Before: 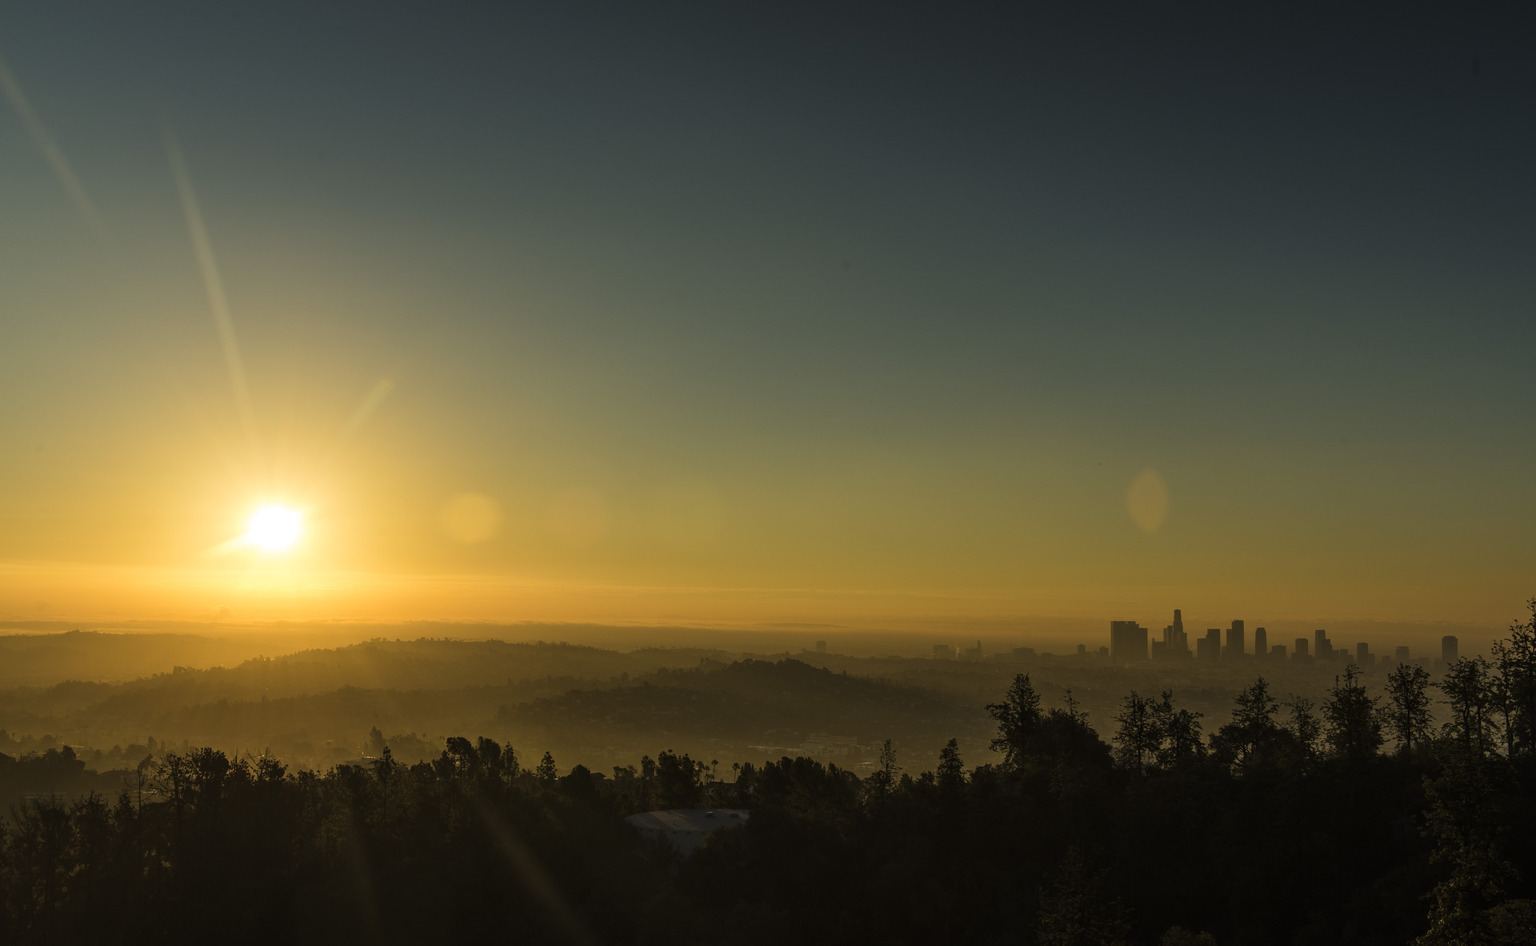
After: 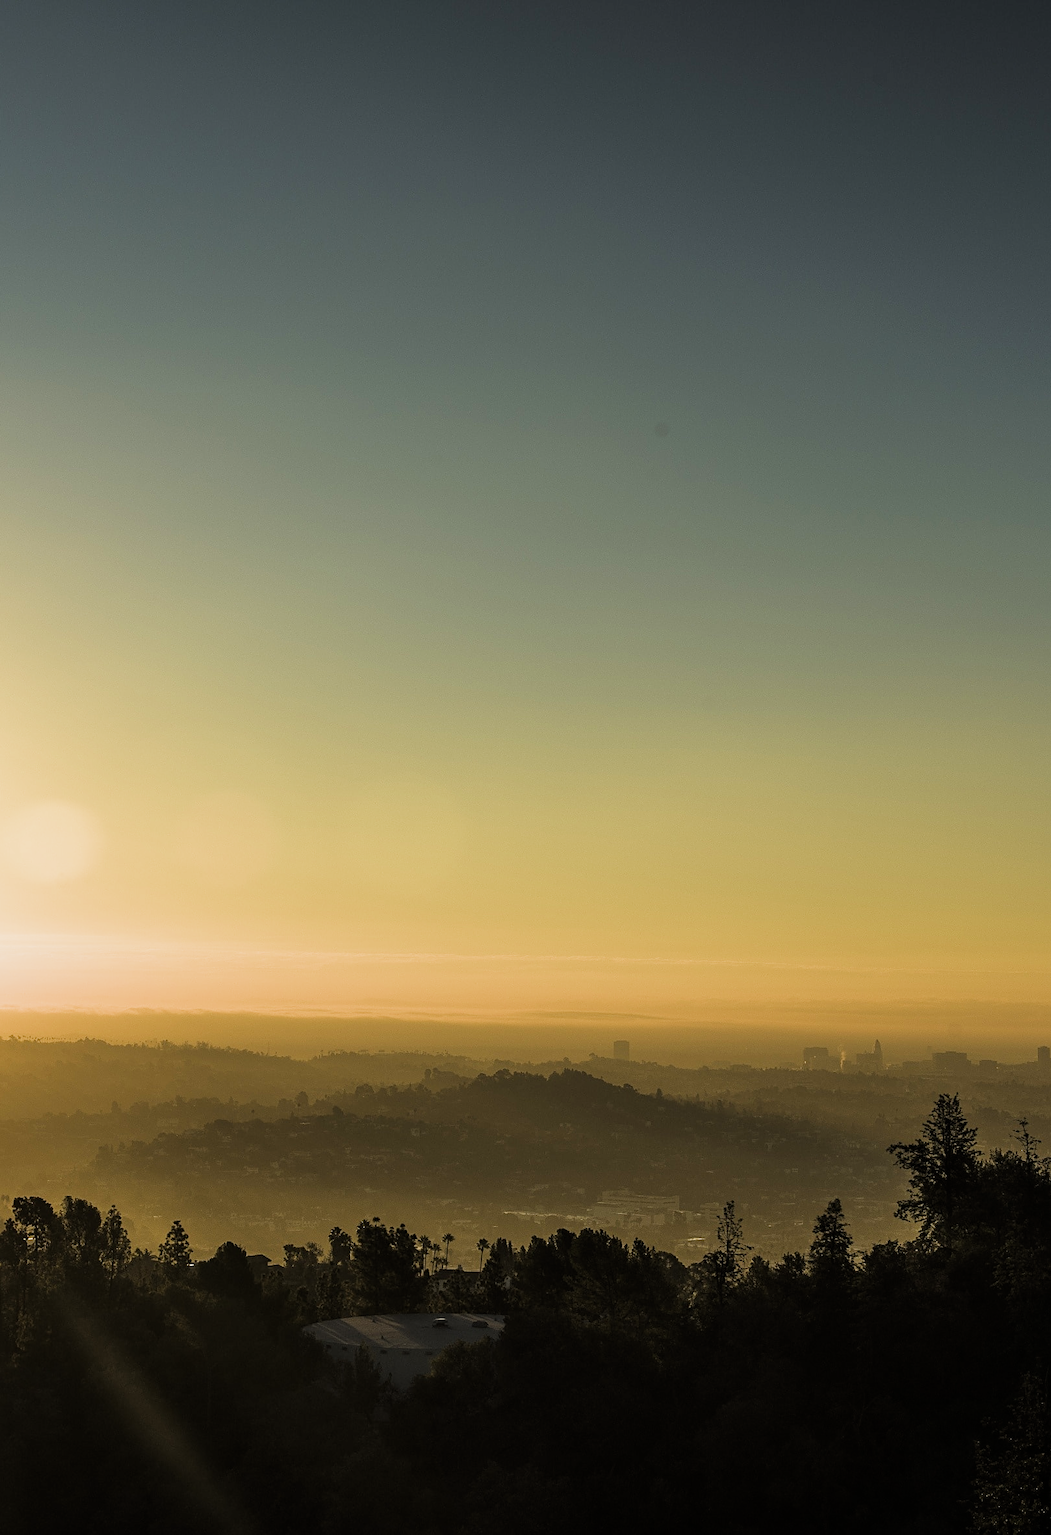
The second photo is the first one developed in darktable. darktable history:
sharpen: on, module defaults
filmic rgb: middle gray luminance 9.23%, black relative exposure -10.55 EV, white relative exposure 3.45 EV, threshold 6 EV, target black luminance 0%, hardness 5.98, latitude 59.69%, contrast 1.087, highlights saturation mix 5%, shadows ↔ highlights balance 29.23%, add noise in highlights 0, color science v3 (2019), use custom middle-gray values true, iterations of high-quality reconstruction 0, contrast in highlights soft, enable highlight reconstruction true
crop: left 28.583%, right 29.231%
